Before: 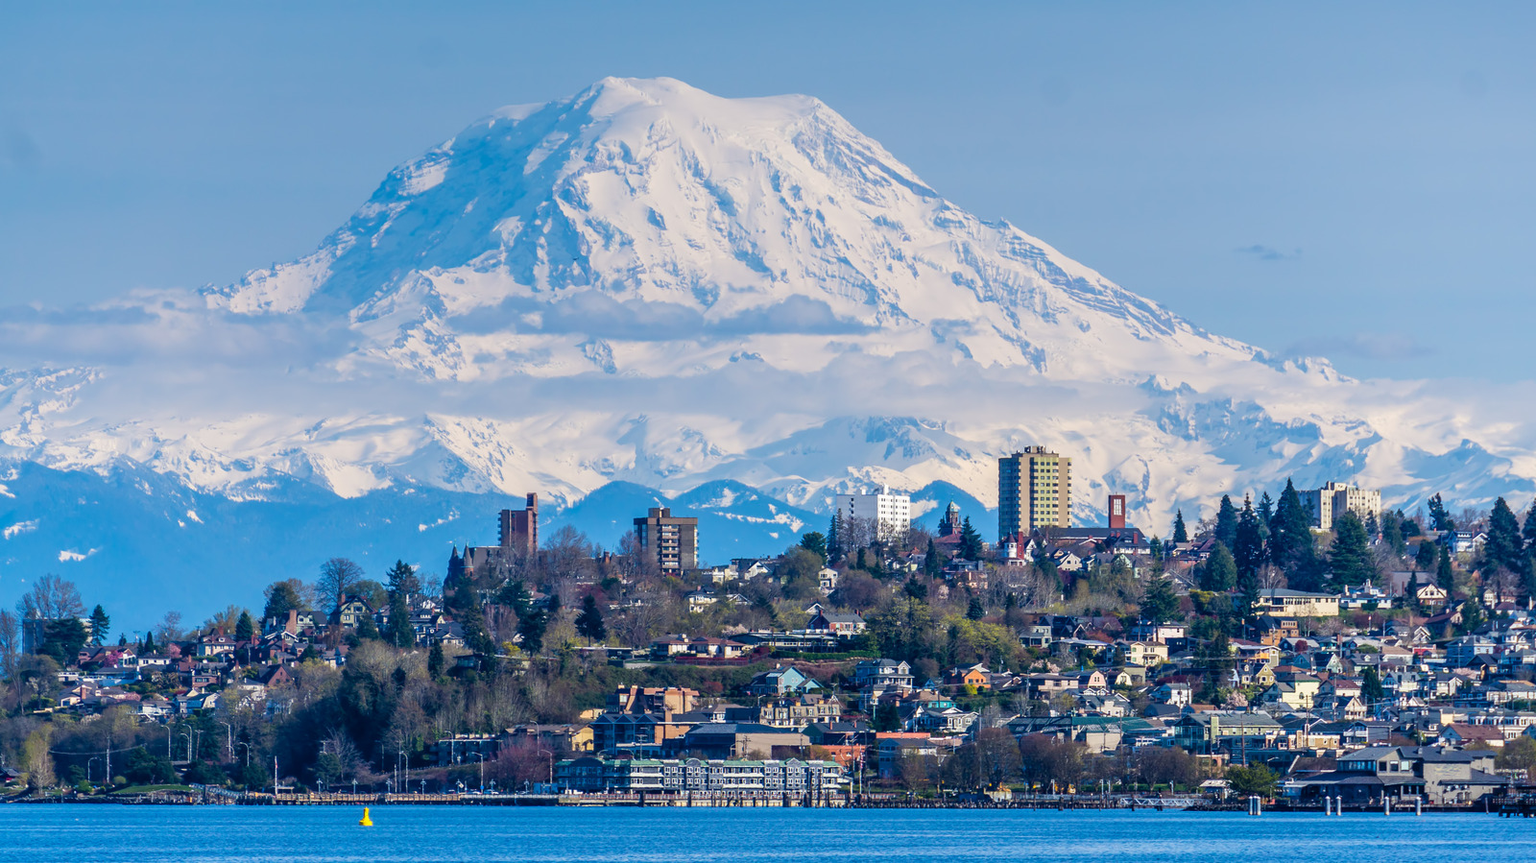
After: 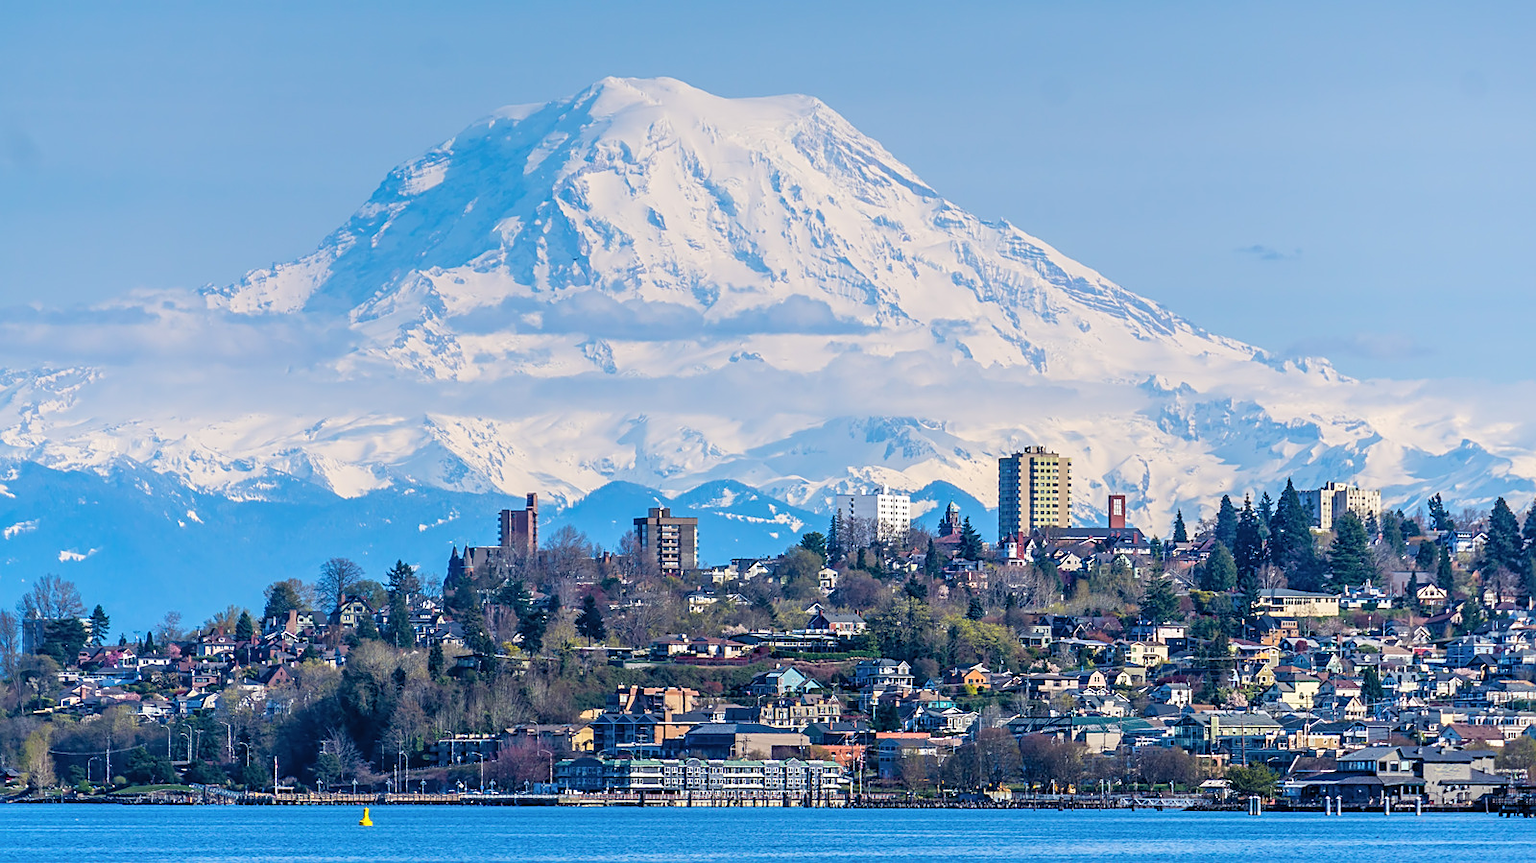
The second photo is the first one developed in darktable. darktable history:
levels: levels [0.018, 0.493, 1]
contrast brightness saturation: contrast 0.05, brightness 0.06, saturation 0.01
sharpen: on, module defaults
